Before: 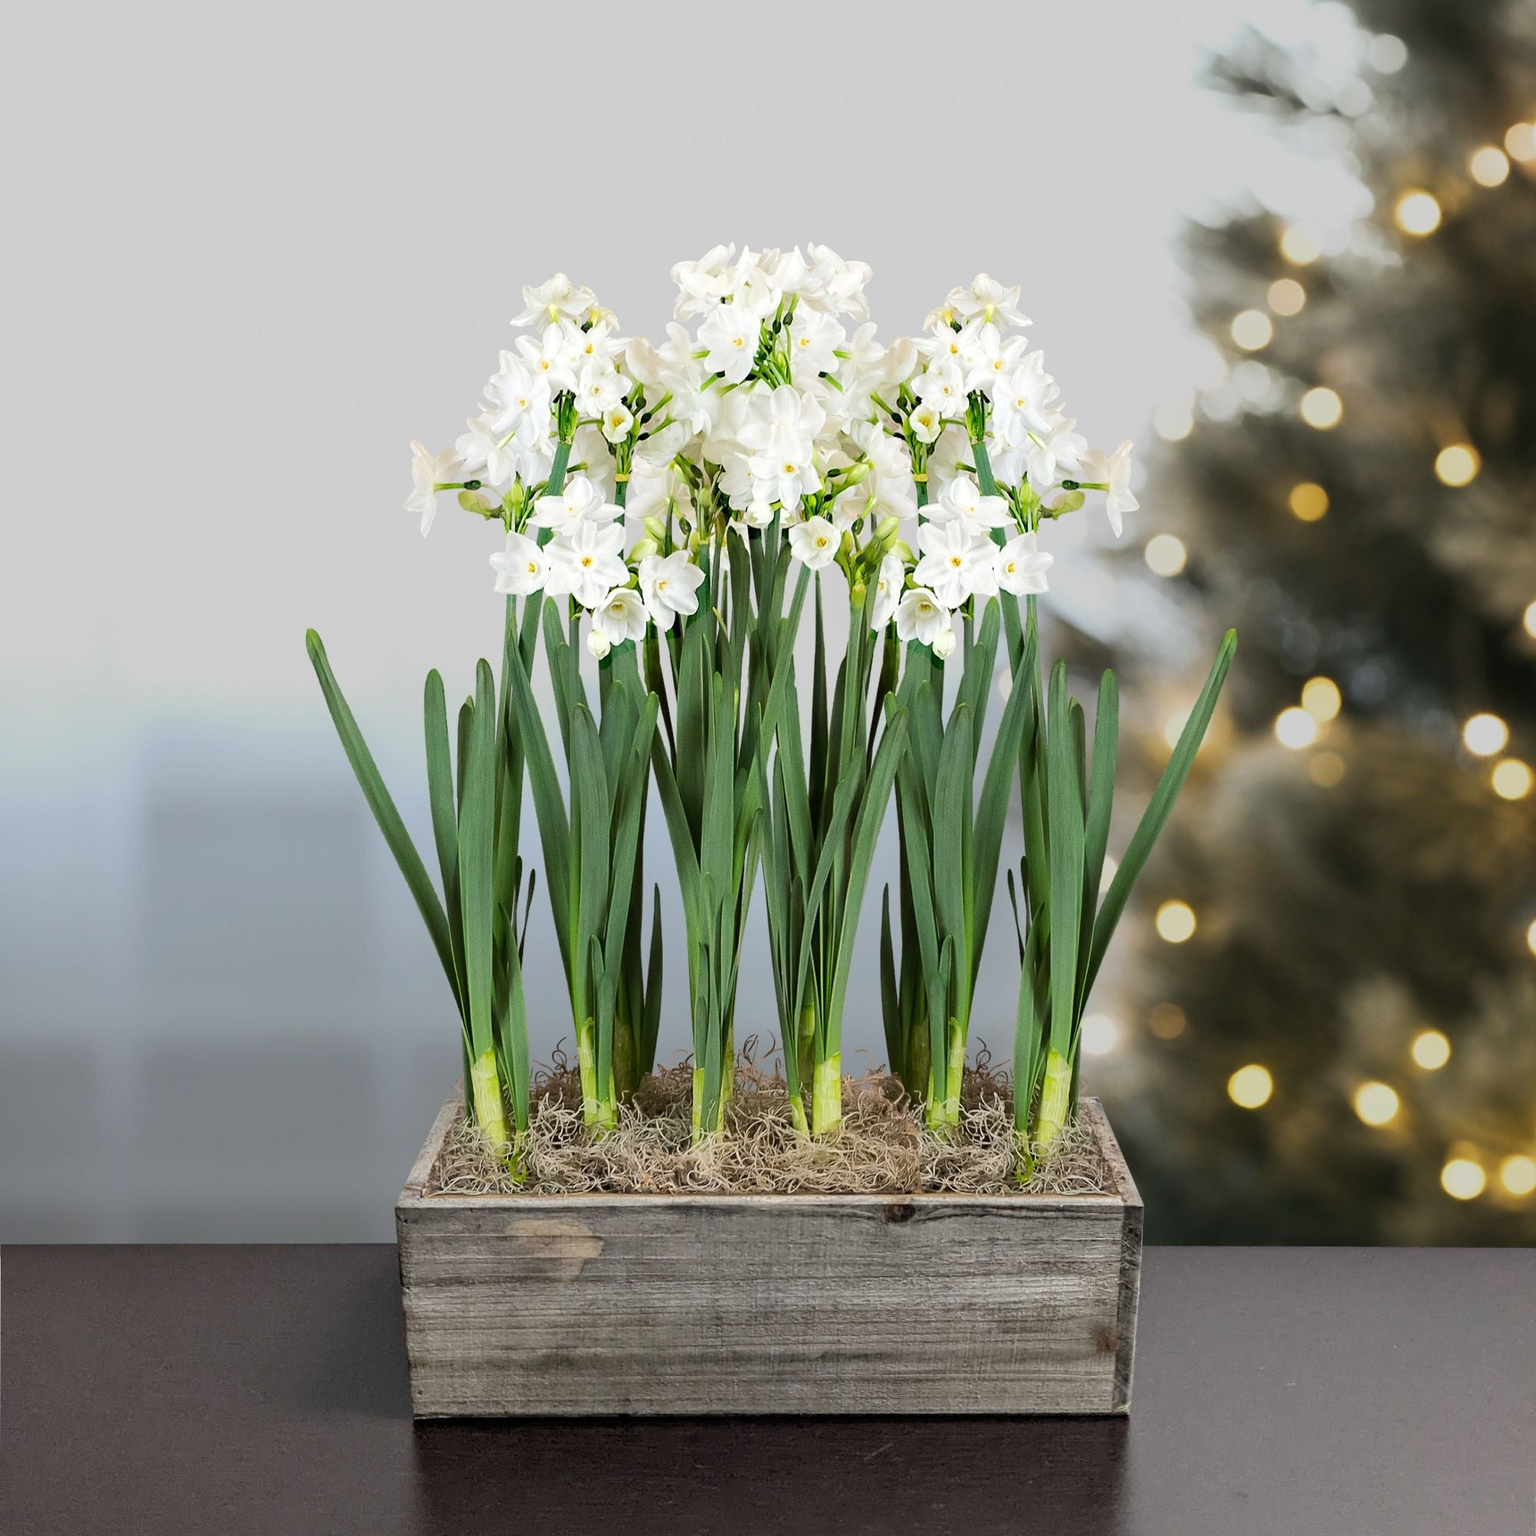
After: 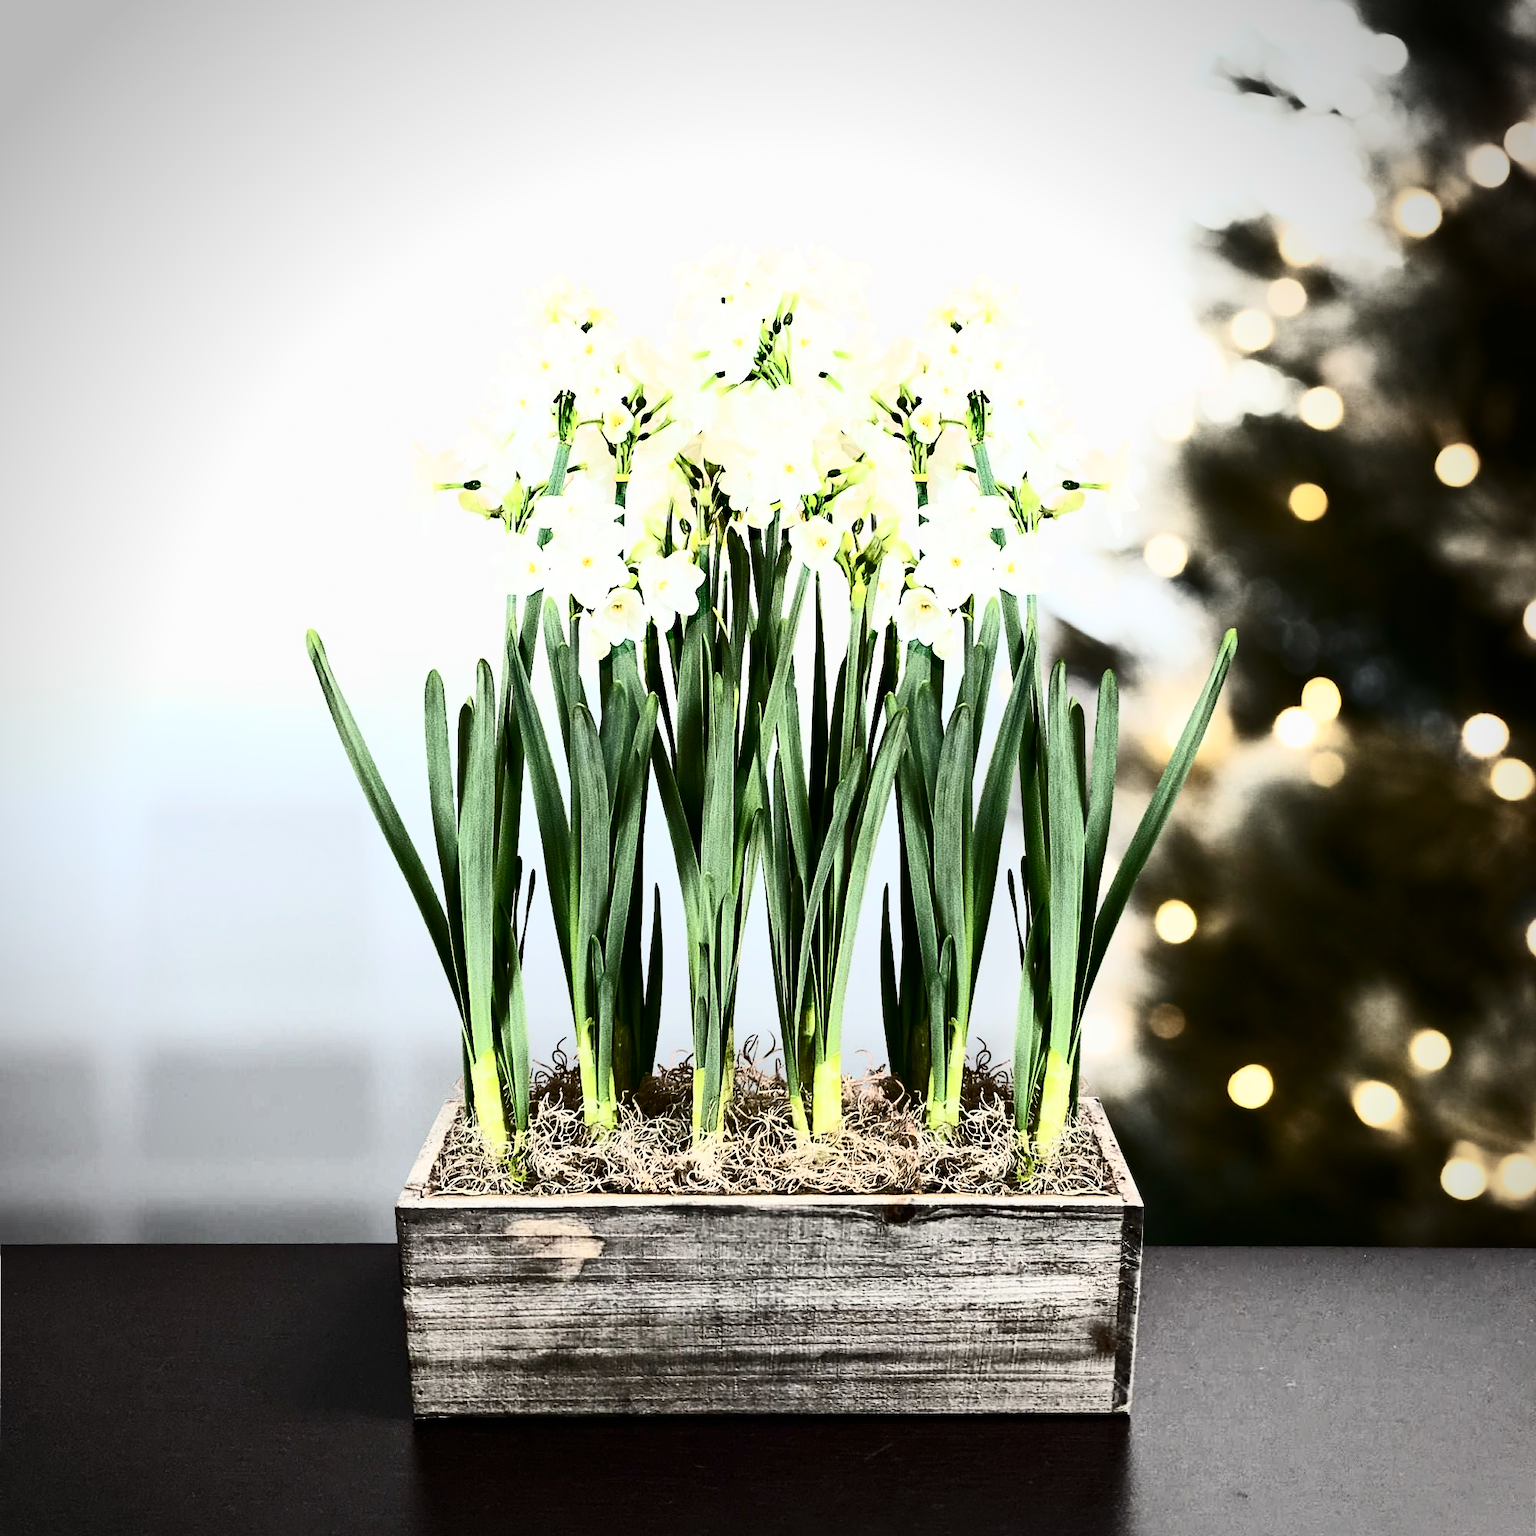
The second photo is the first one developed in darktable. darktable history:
contrast brightness saturation: contrast 0.93, brightness 0.2
rgb curve: curves: ch0 [(0, 0) (0.136, 0.078) (0.262, 0.245) (0.414, 0.42) (1, 1)], compensate middle gray true, preserve colors basic power
vignetting: on, module defaults
